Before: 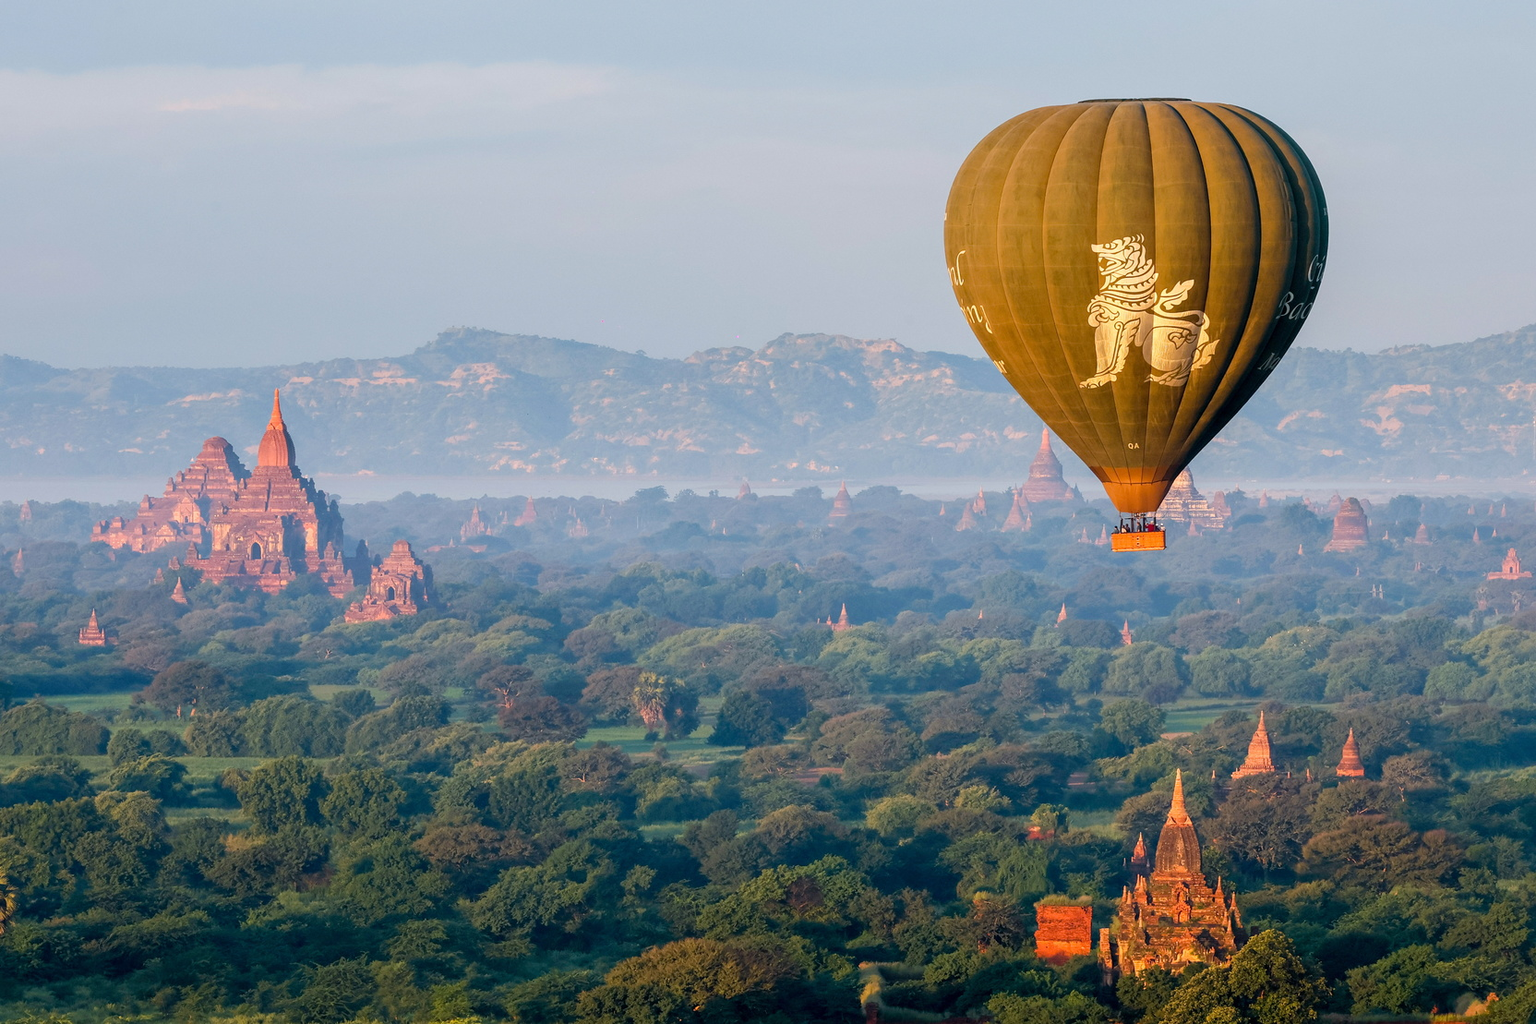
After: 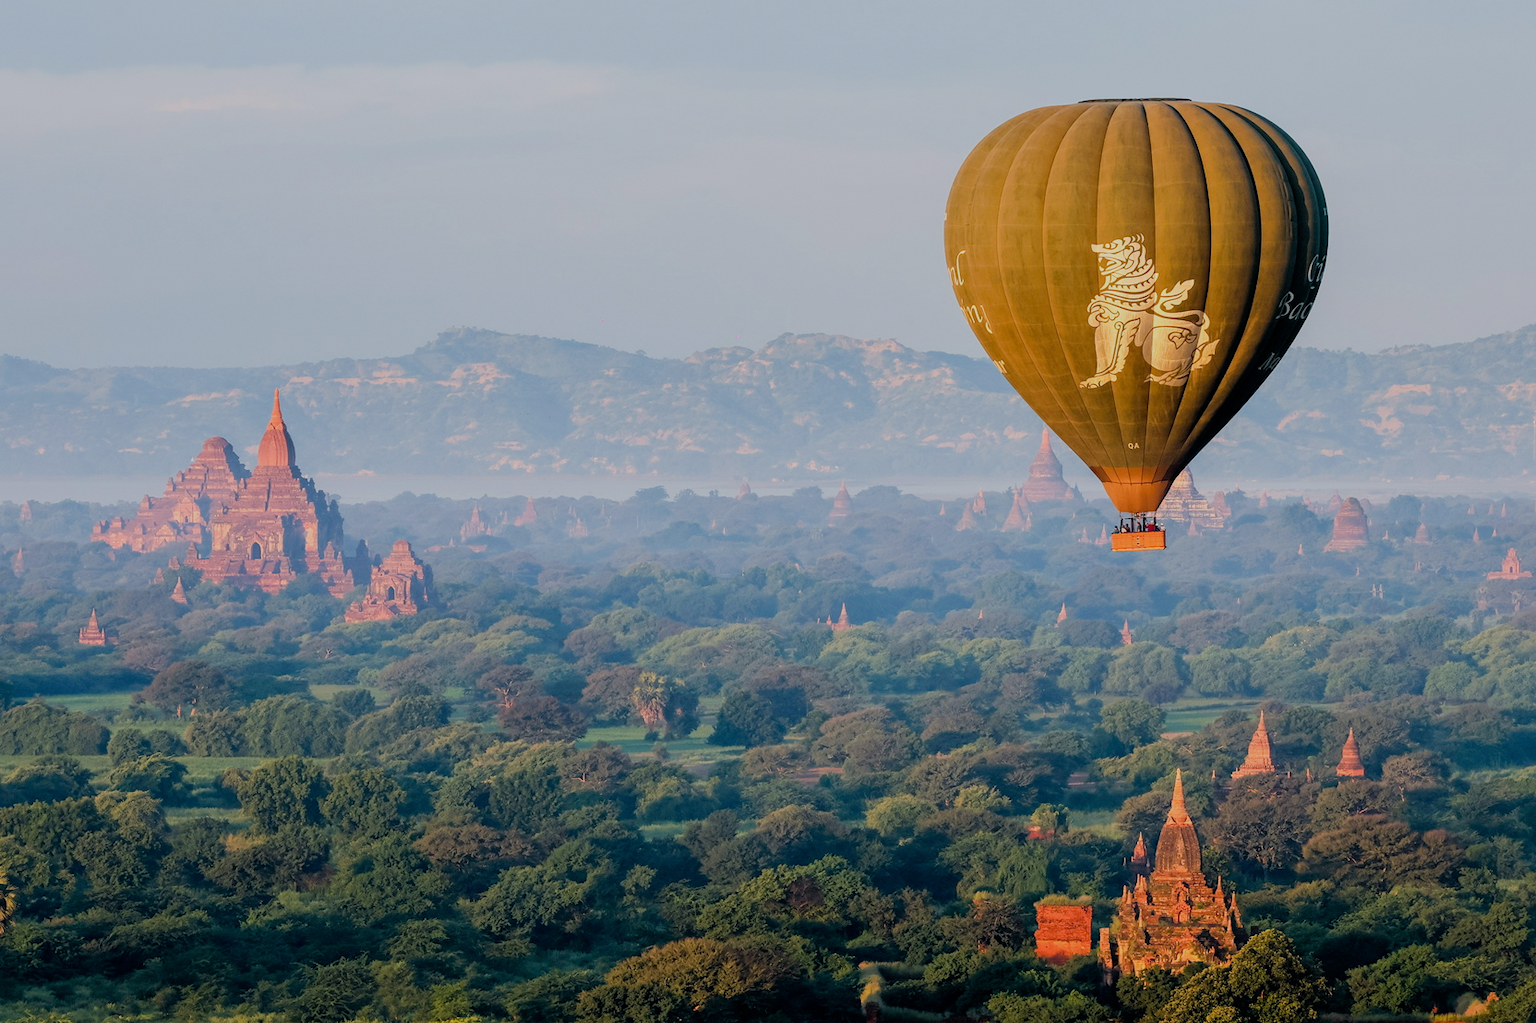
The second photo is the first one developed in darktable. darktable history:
filmic rgb: black relative exposure -7.65 EV, white relative exposure 4.56 EV, hardness 3.61, iterations of high-quality reconstruction 0
